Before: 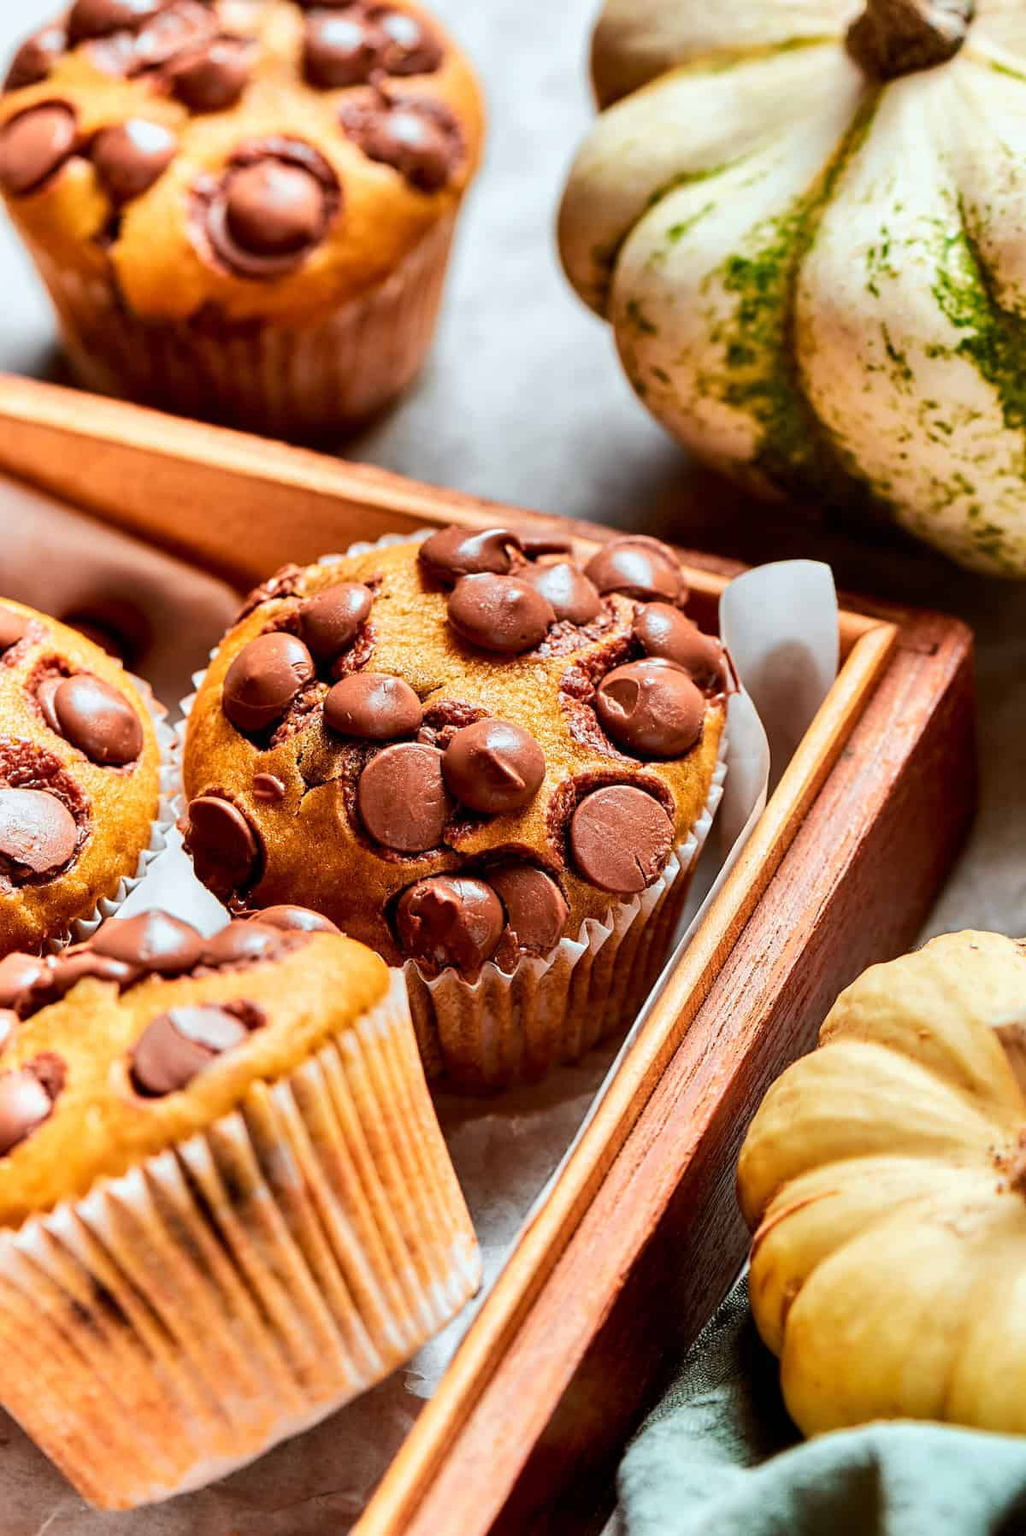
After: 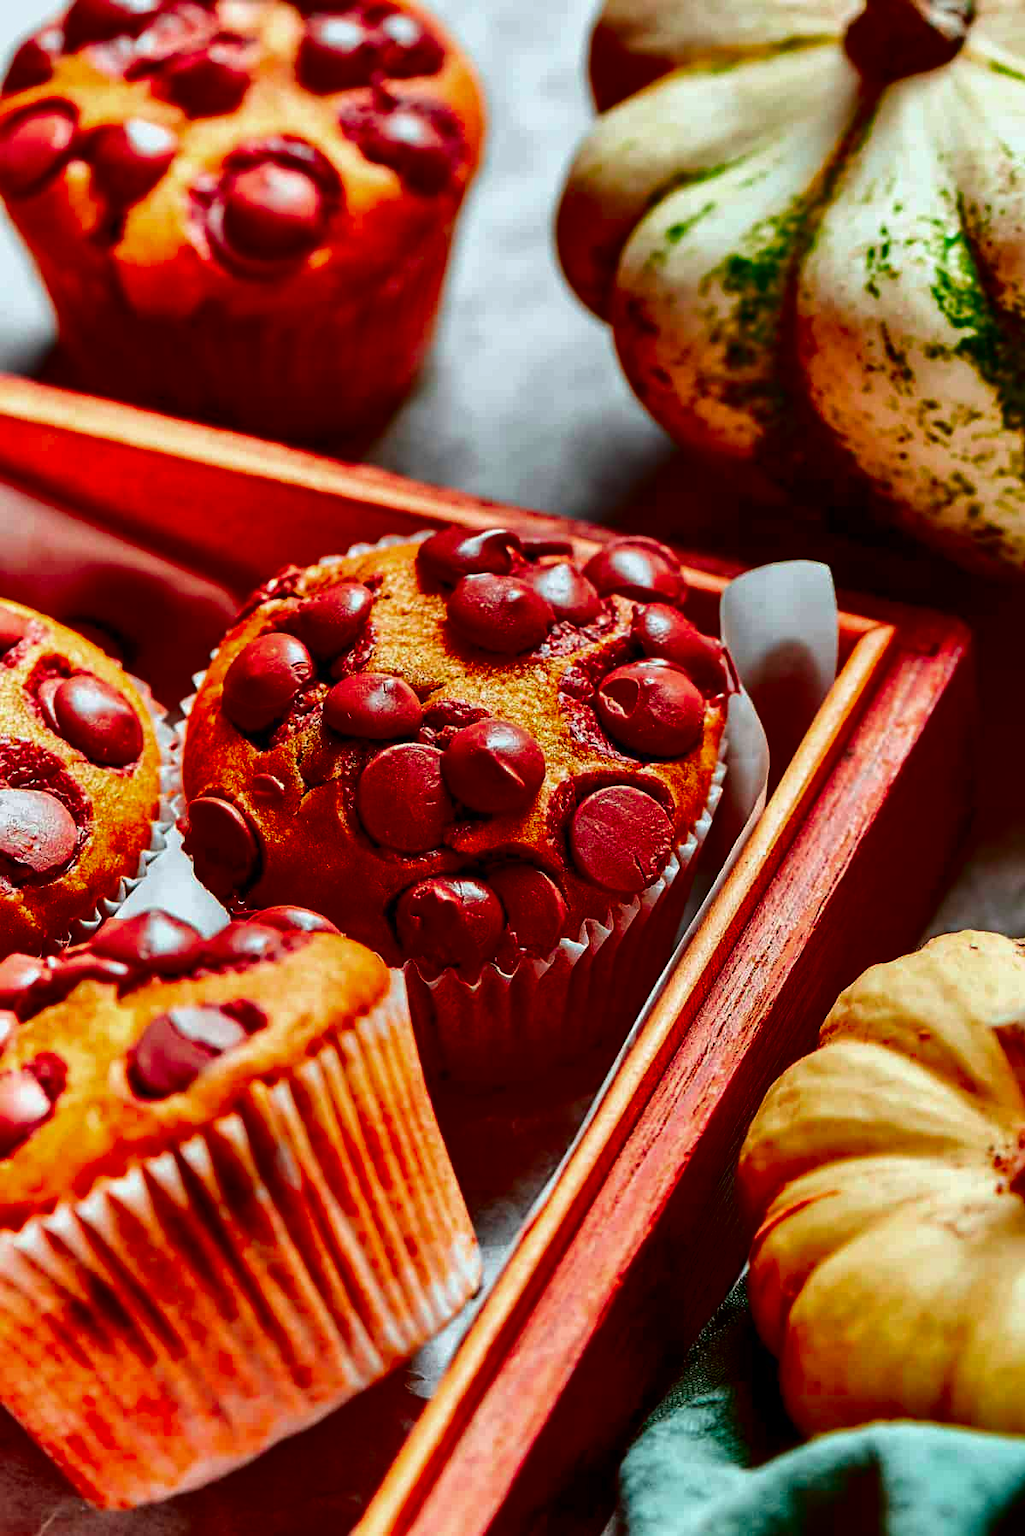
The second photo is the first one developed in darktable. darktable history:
contrast brightness saturation: contrast 0.09, brightness -0.59, saturation 0.17
color contrast: green-magenta contrast 1.73, blue-yellow contrast 1.15
